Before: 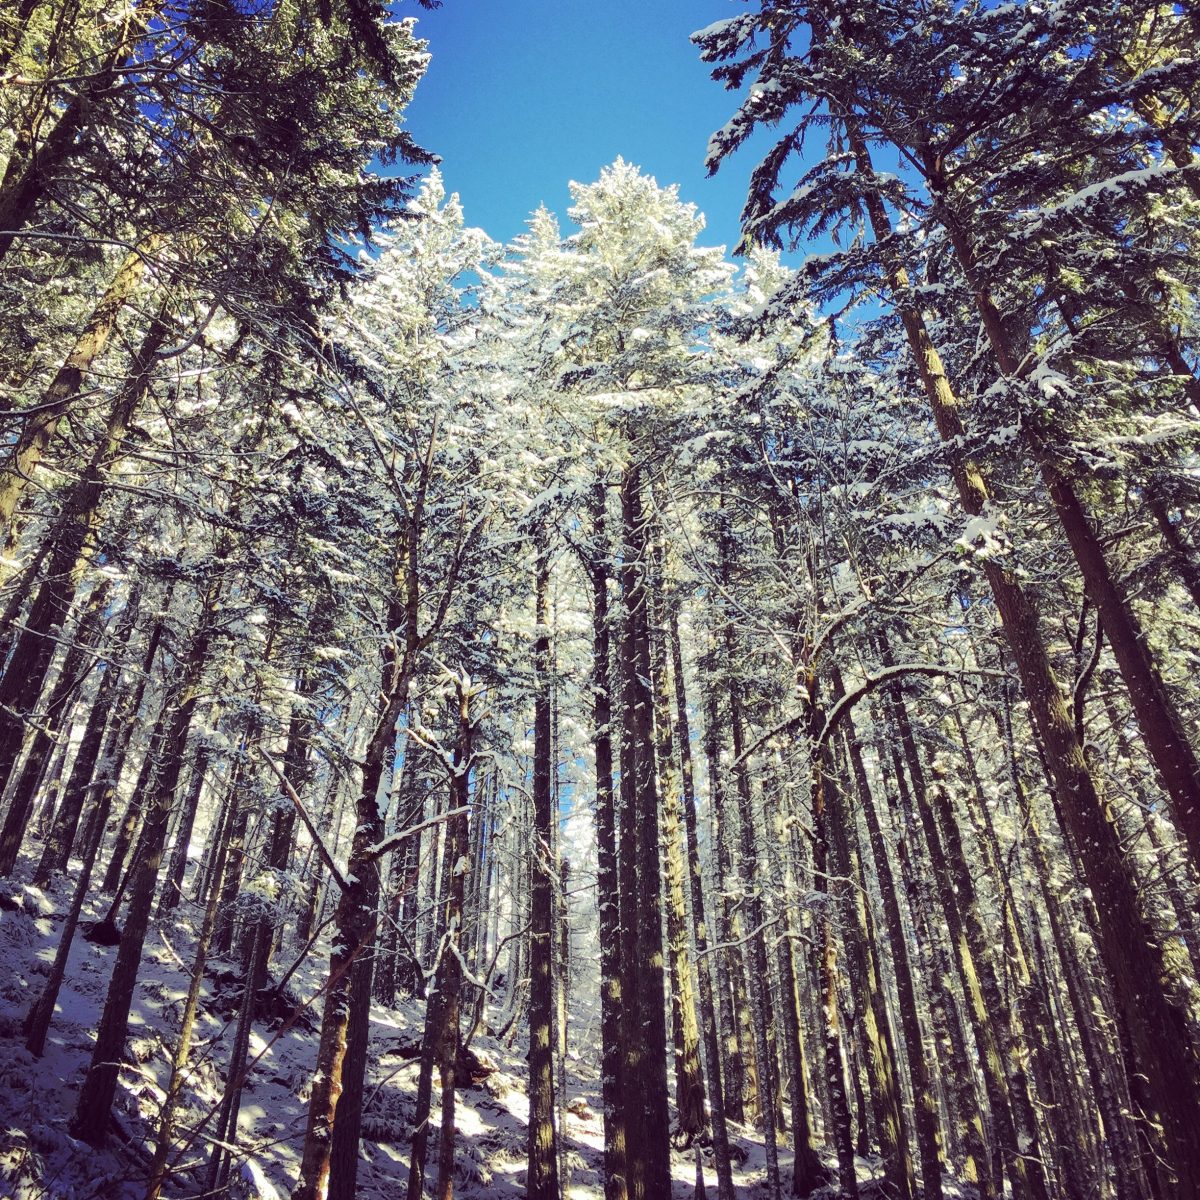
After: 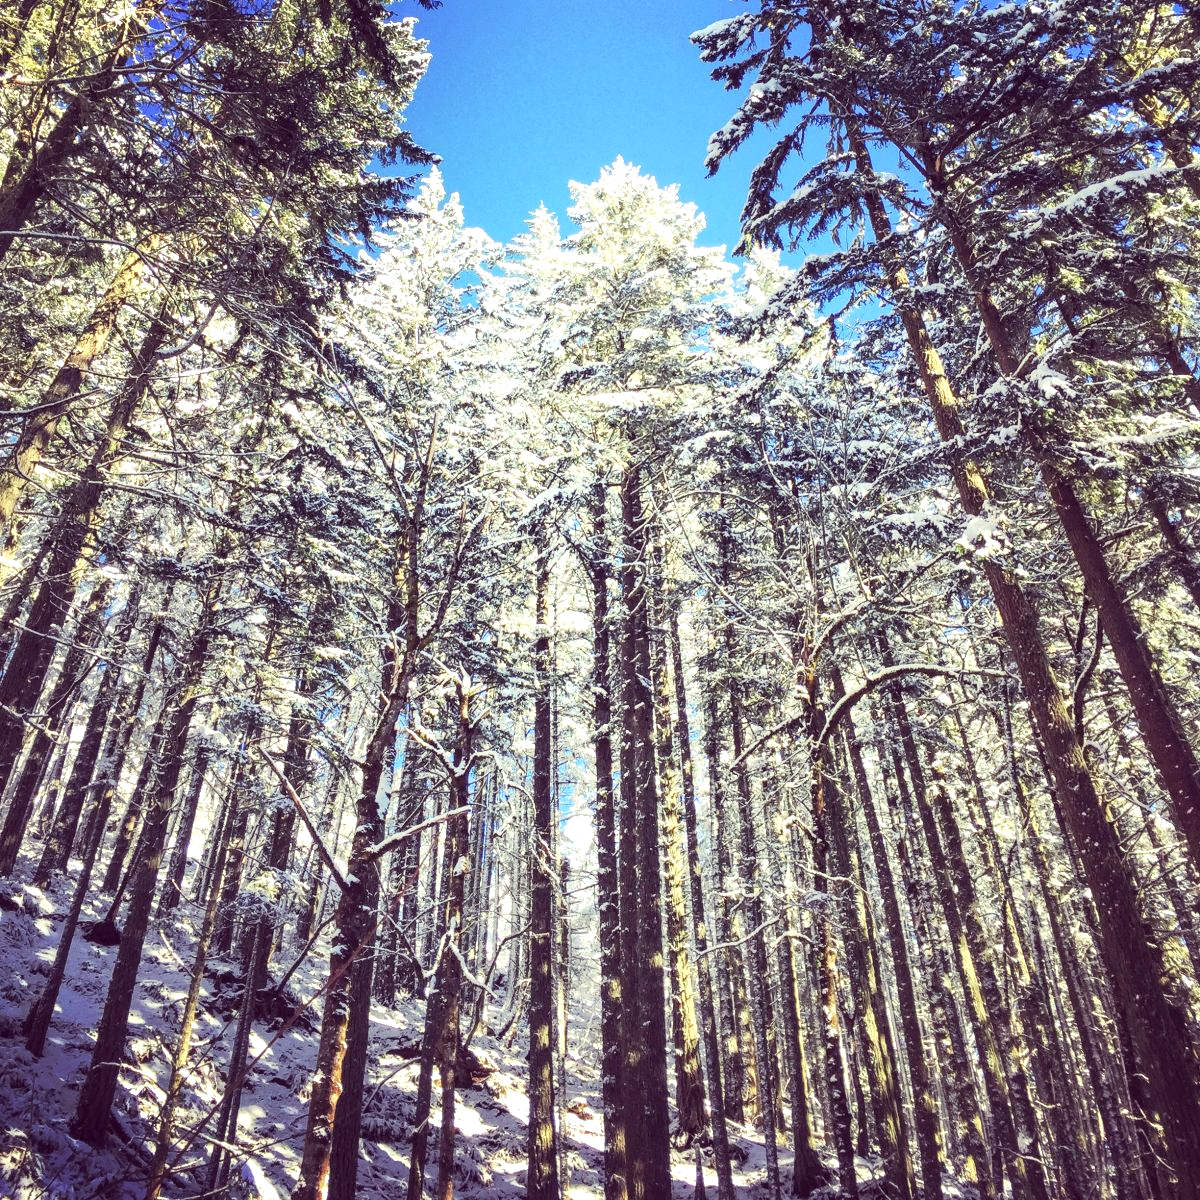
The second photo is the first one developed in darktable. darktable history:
exposure: black level correction 0, exposure 0.6 EV, compensate exposure bias true, compensate highlight preservation false
local contrast: on, module defaults
